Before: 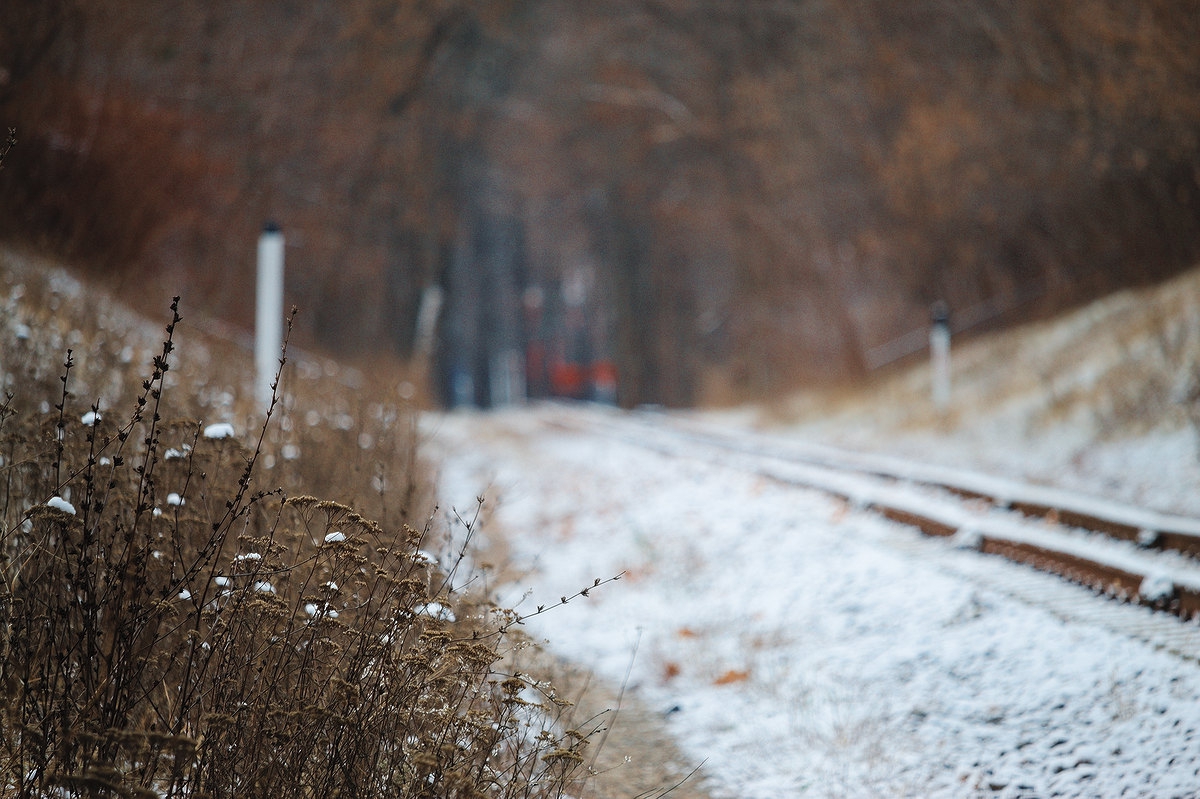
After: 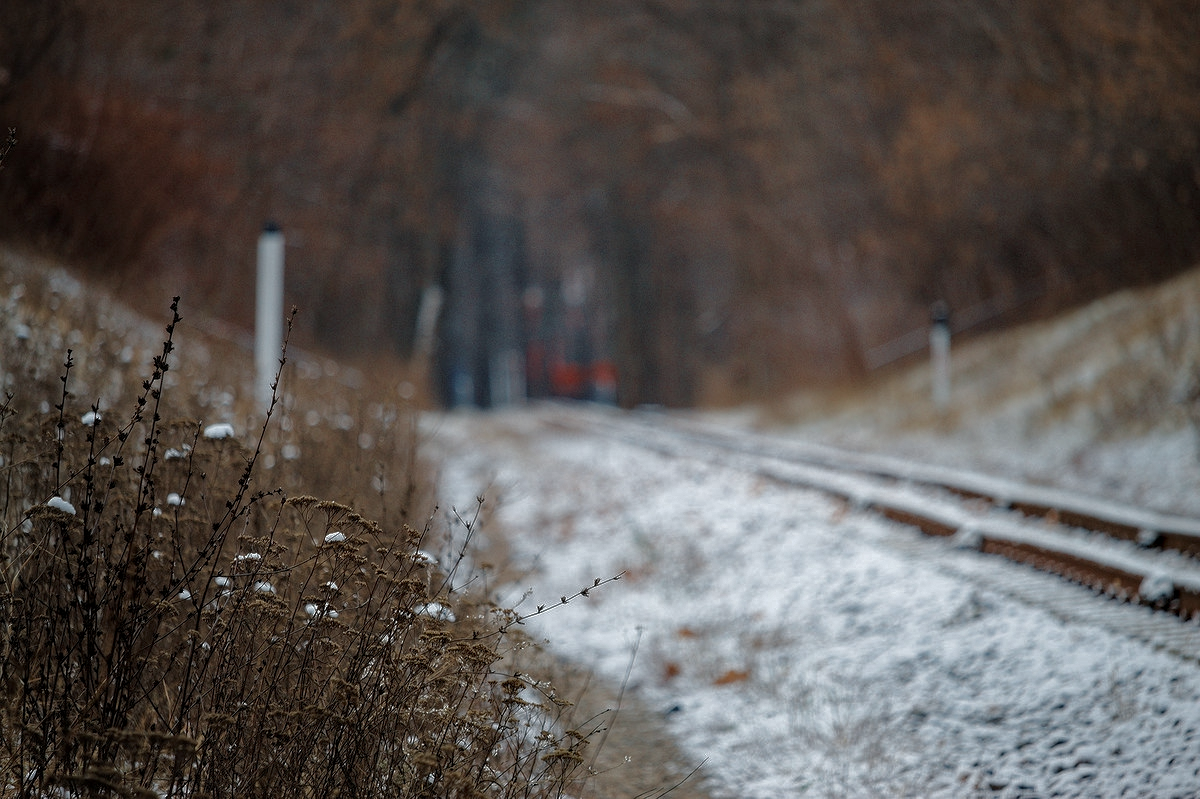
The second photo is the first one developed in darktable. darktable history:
base curve: curves: ch0 [(0, 0) (0.841, 0.609) (1, 1)]
local contrast: shadows 94%
exposure: exposure 0.02 EV, compensate highlight preservation false
